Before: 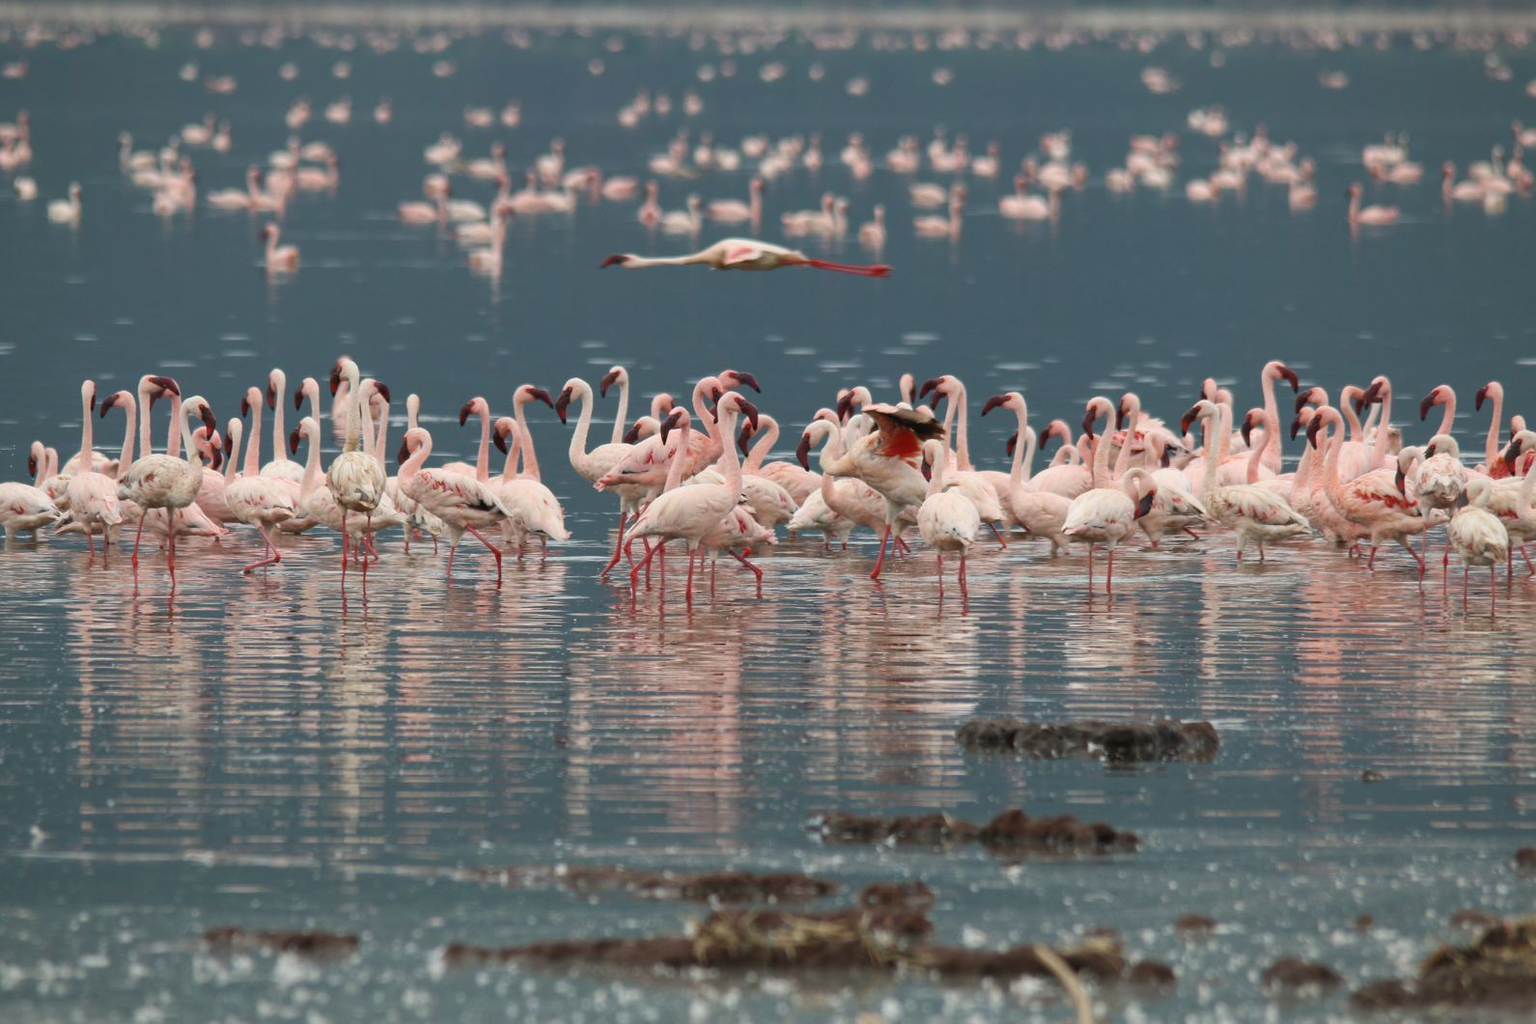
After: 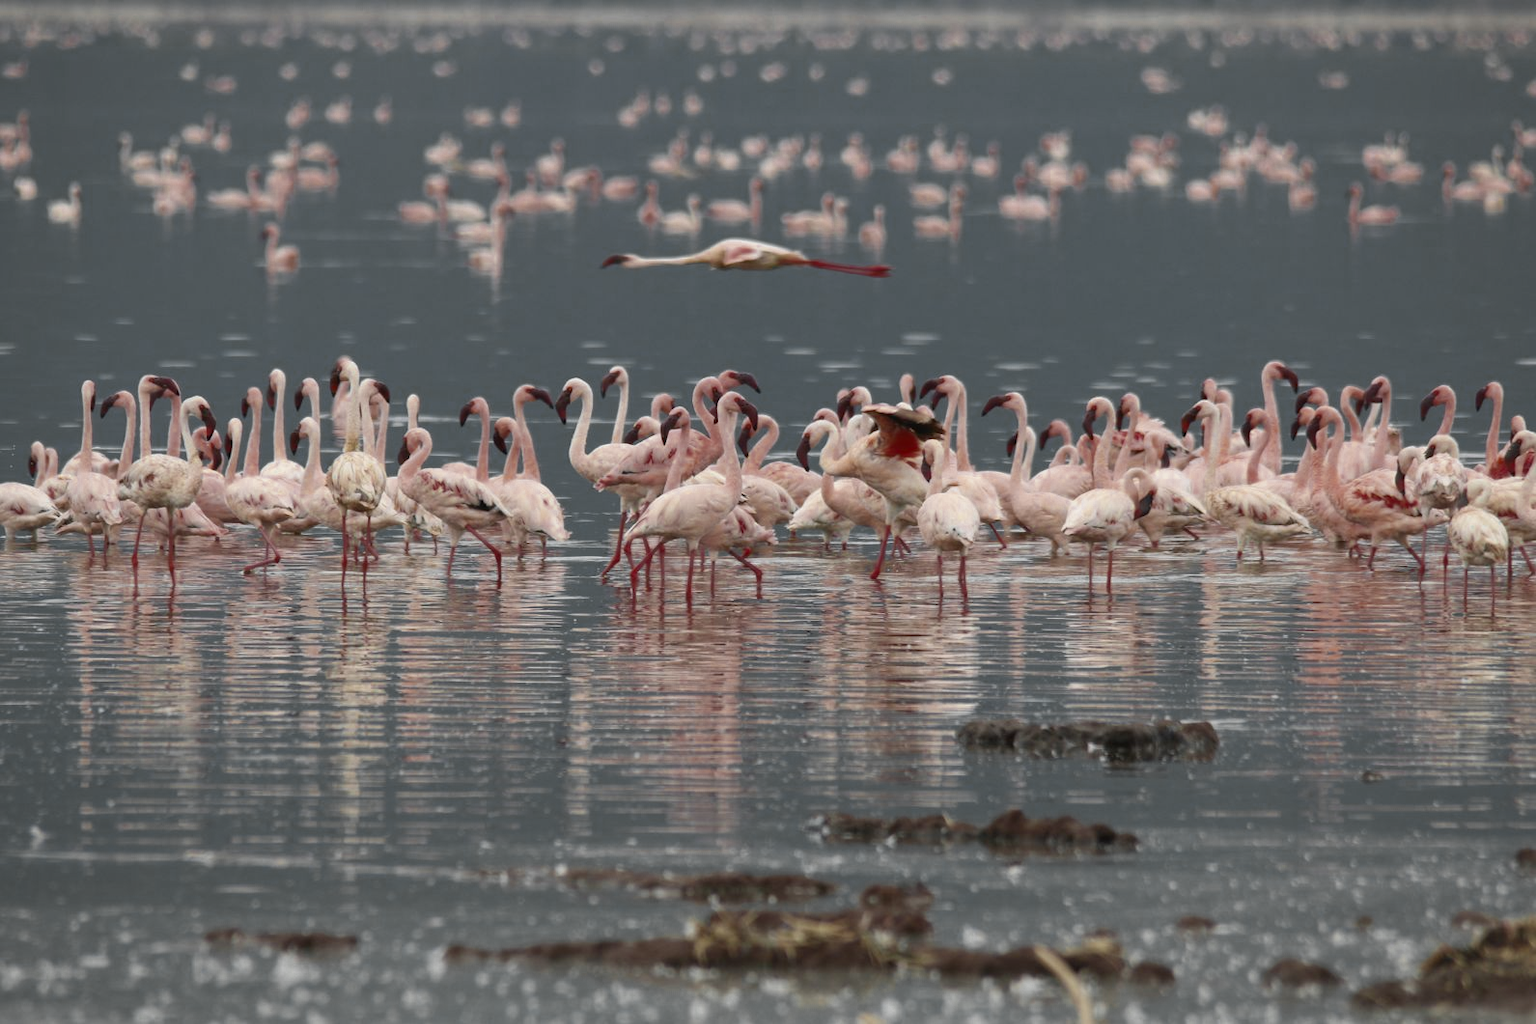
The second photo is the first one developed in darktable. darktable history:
color zones: curves: ch0 [(0.035, 0.242) (0.25, 0.5) (0.384, 0.214) (0.488, 0.255) (0.75, 0.5)]; ch1 [(0.063, 0.379) (0.25, 0.5) (0.354, 0.201) (0.489, 0.085) (0.729, 0.271)]; ch2 [(0.25, 0.5) (0.38, 0.517) (0.442, 0.51) (0.735, 0.456)]
